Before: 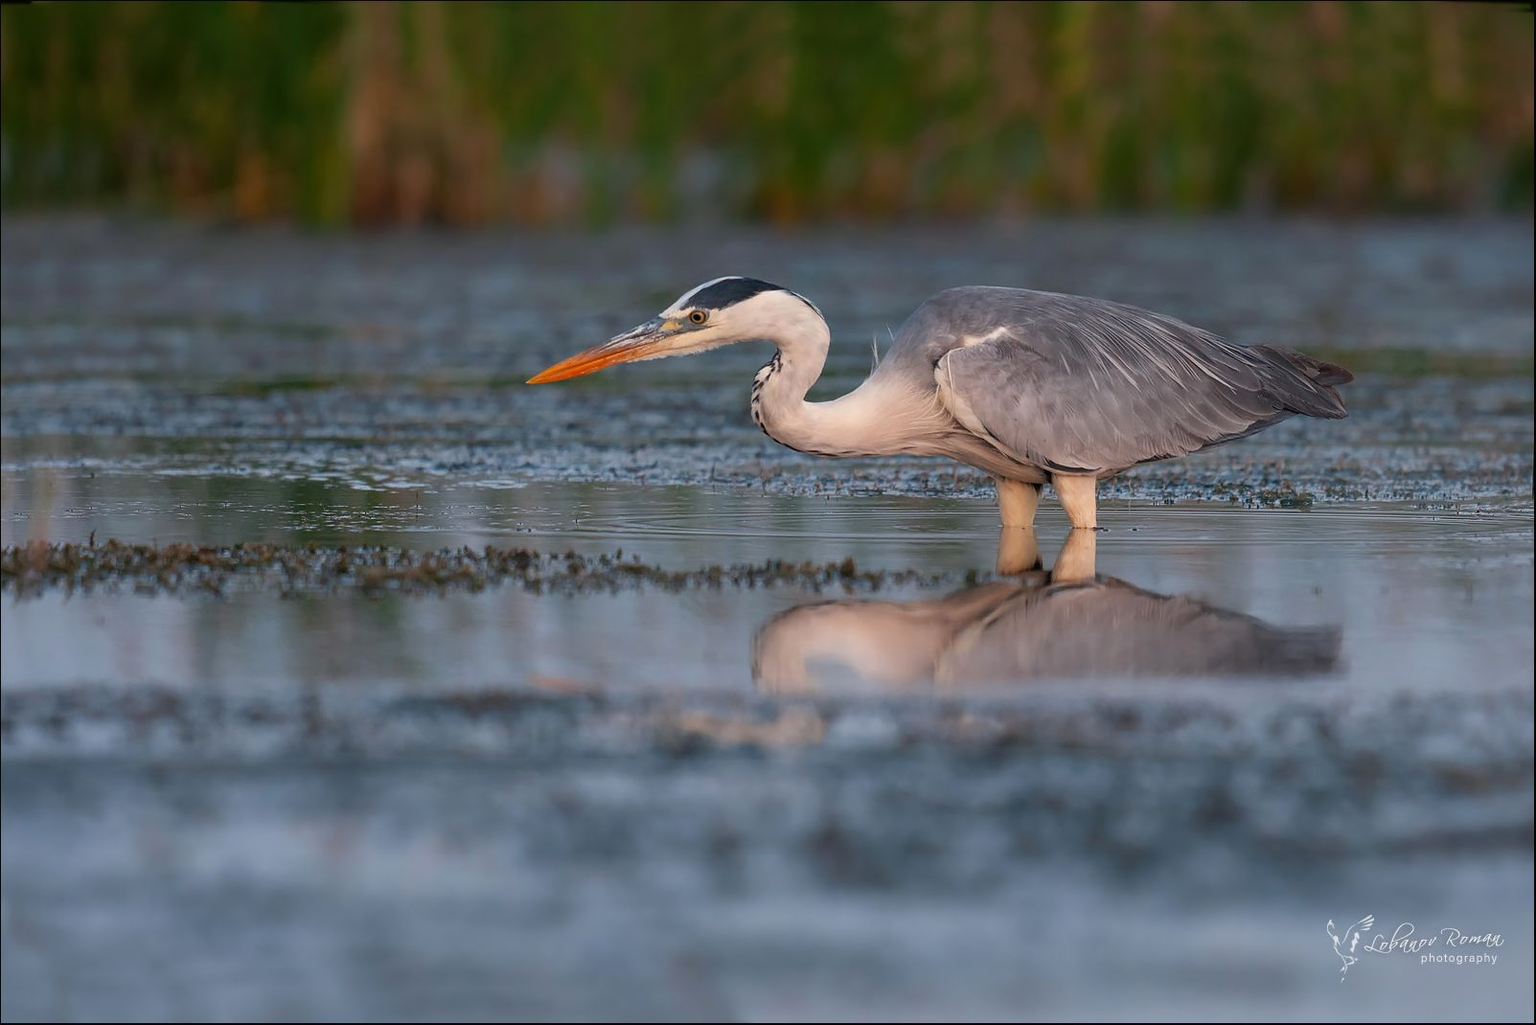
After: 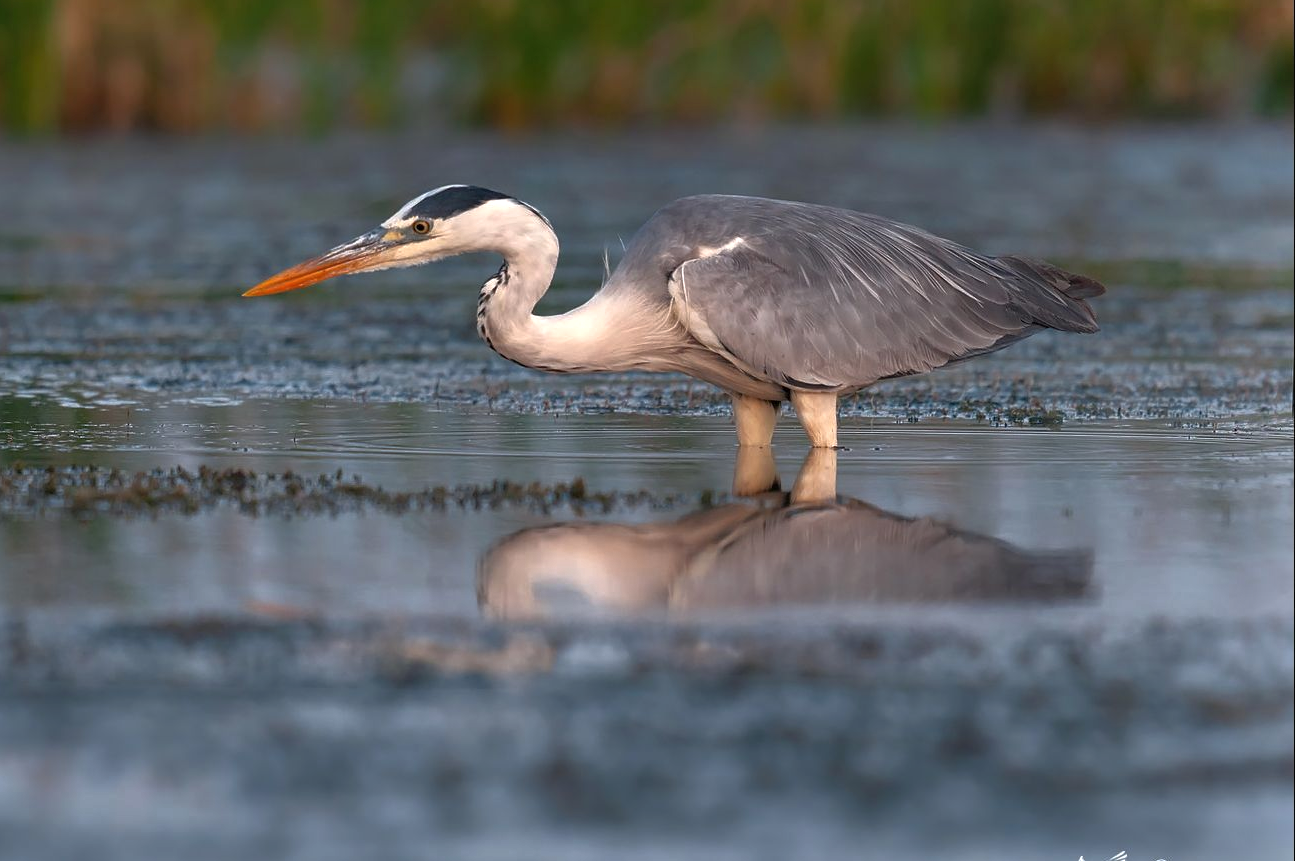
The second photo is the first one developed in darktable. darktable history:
shadows and highlights: shadows 48.91, highlights -41.96, soften with gaussian
tone equalizer: -8 EV 0 EV, -7 EV -0.001 EV, -6 EV 0.002 EV, -5 EV -0.056 EV, -4 EV -0.145 EV, -3 EV -0.172 EV, -2 EV 0.253 EV, -1 EV 0.722 EV, +0 EV 0.515 EV, edges refinement/feathering 500, mask exposure compensation -1.57 EV, preserve details no
crop: left 19.186%, top 9.753%, right 0%, bottom 9.711%
